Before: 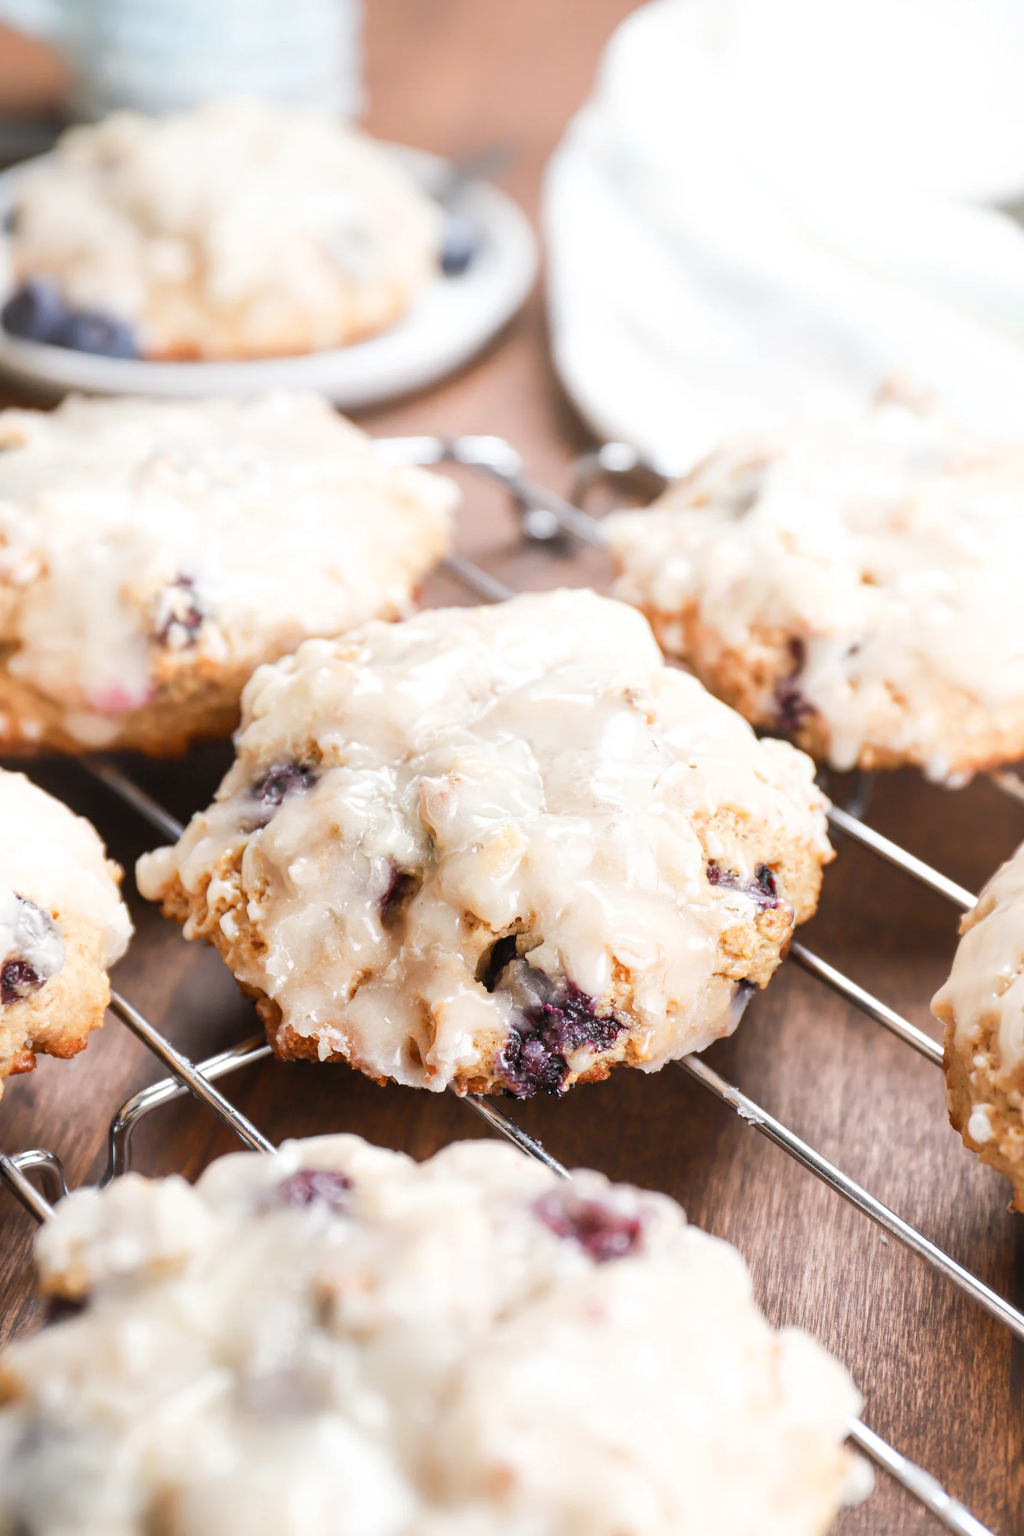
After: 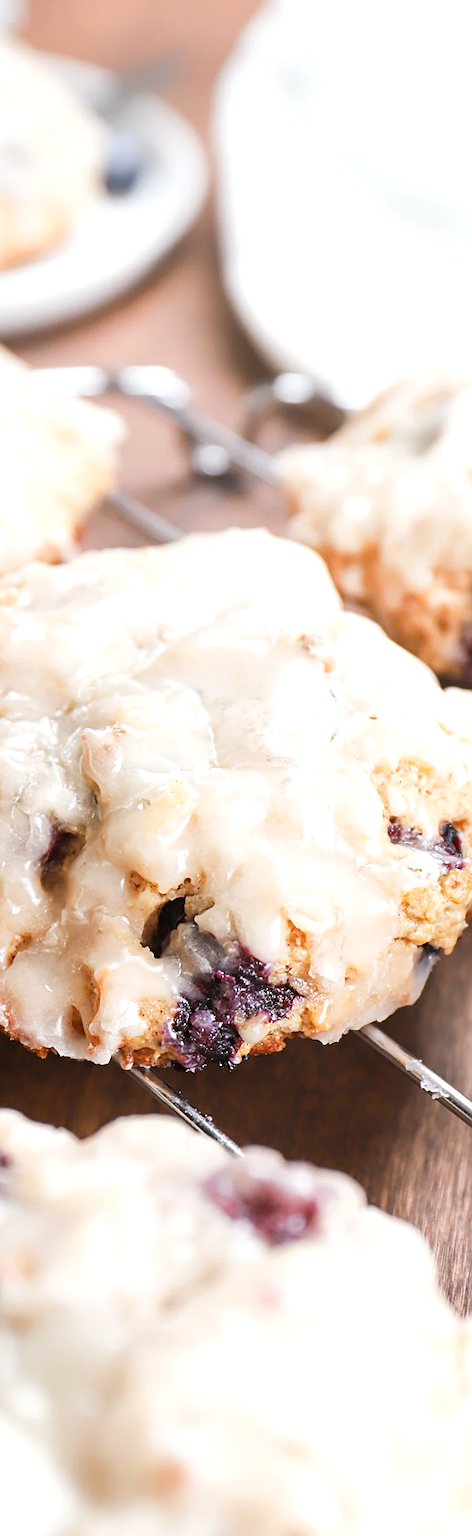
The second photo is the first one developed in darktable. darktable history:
exposure: exposure 0.128 EV, compensate highlight preservation false
sharpen: on, module defaults
crop: left 33.452%, top 6.025%, right 23.155%
